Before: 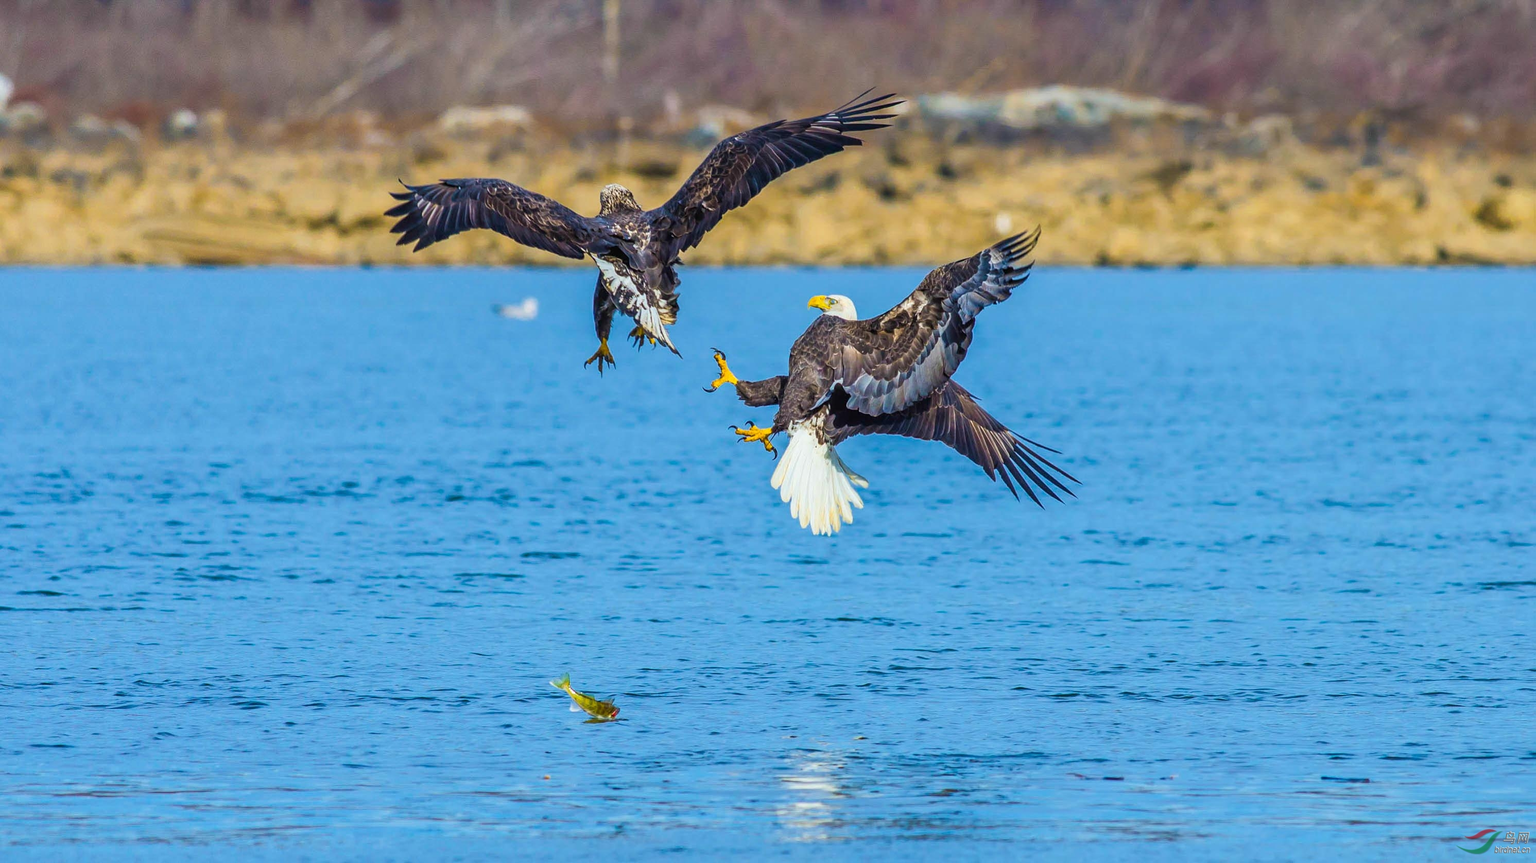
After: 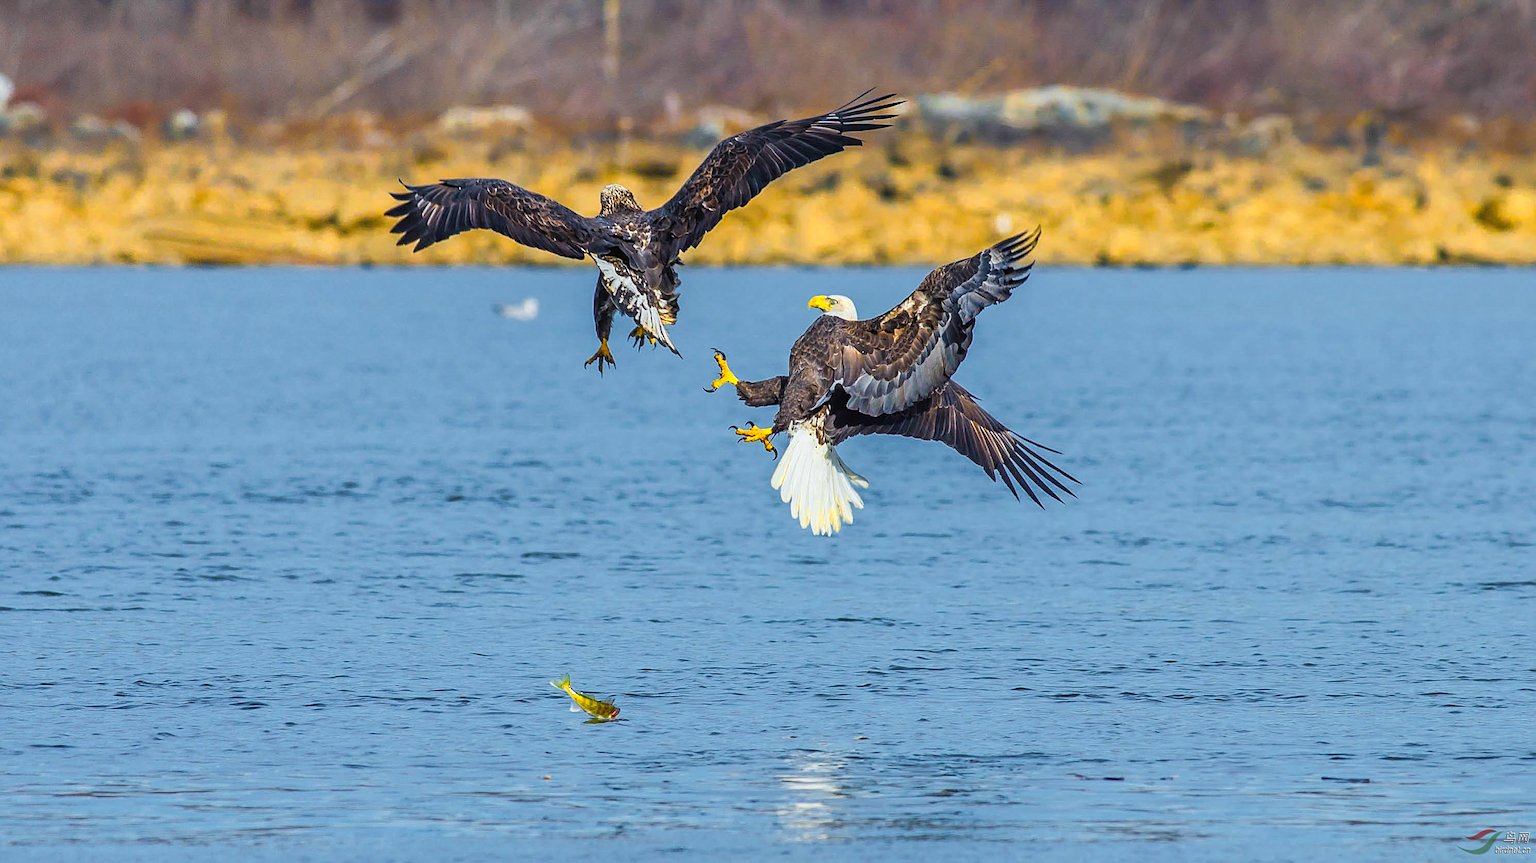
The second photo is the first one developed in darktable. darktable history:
color zones: curves: ch0 [(0, 0.511) (0.143, 0.531) (0.286, 0.56) (0.429, 0.5) (0.571, 0.5) (0.714, 0.5) (0.857, 0.5) (1, 0.5)]; ch1 [(0, 0.525) (0.143, 0.705) (0.286, 0.715) (0.429, 0.35) (0.571, 0.35) (0.714, 0.35) (0.857, 0.4) (1, 0.4)]; ch2 [(0, 0.572) (0.143, 0.512) (0.286, 0.473) (0.429, 0.45) (0.571, 0.5) (0.714, 0.5) (0.857, 0.518) (1, 0.518)]
sharpen: on, module defaults
